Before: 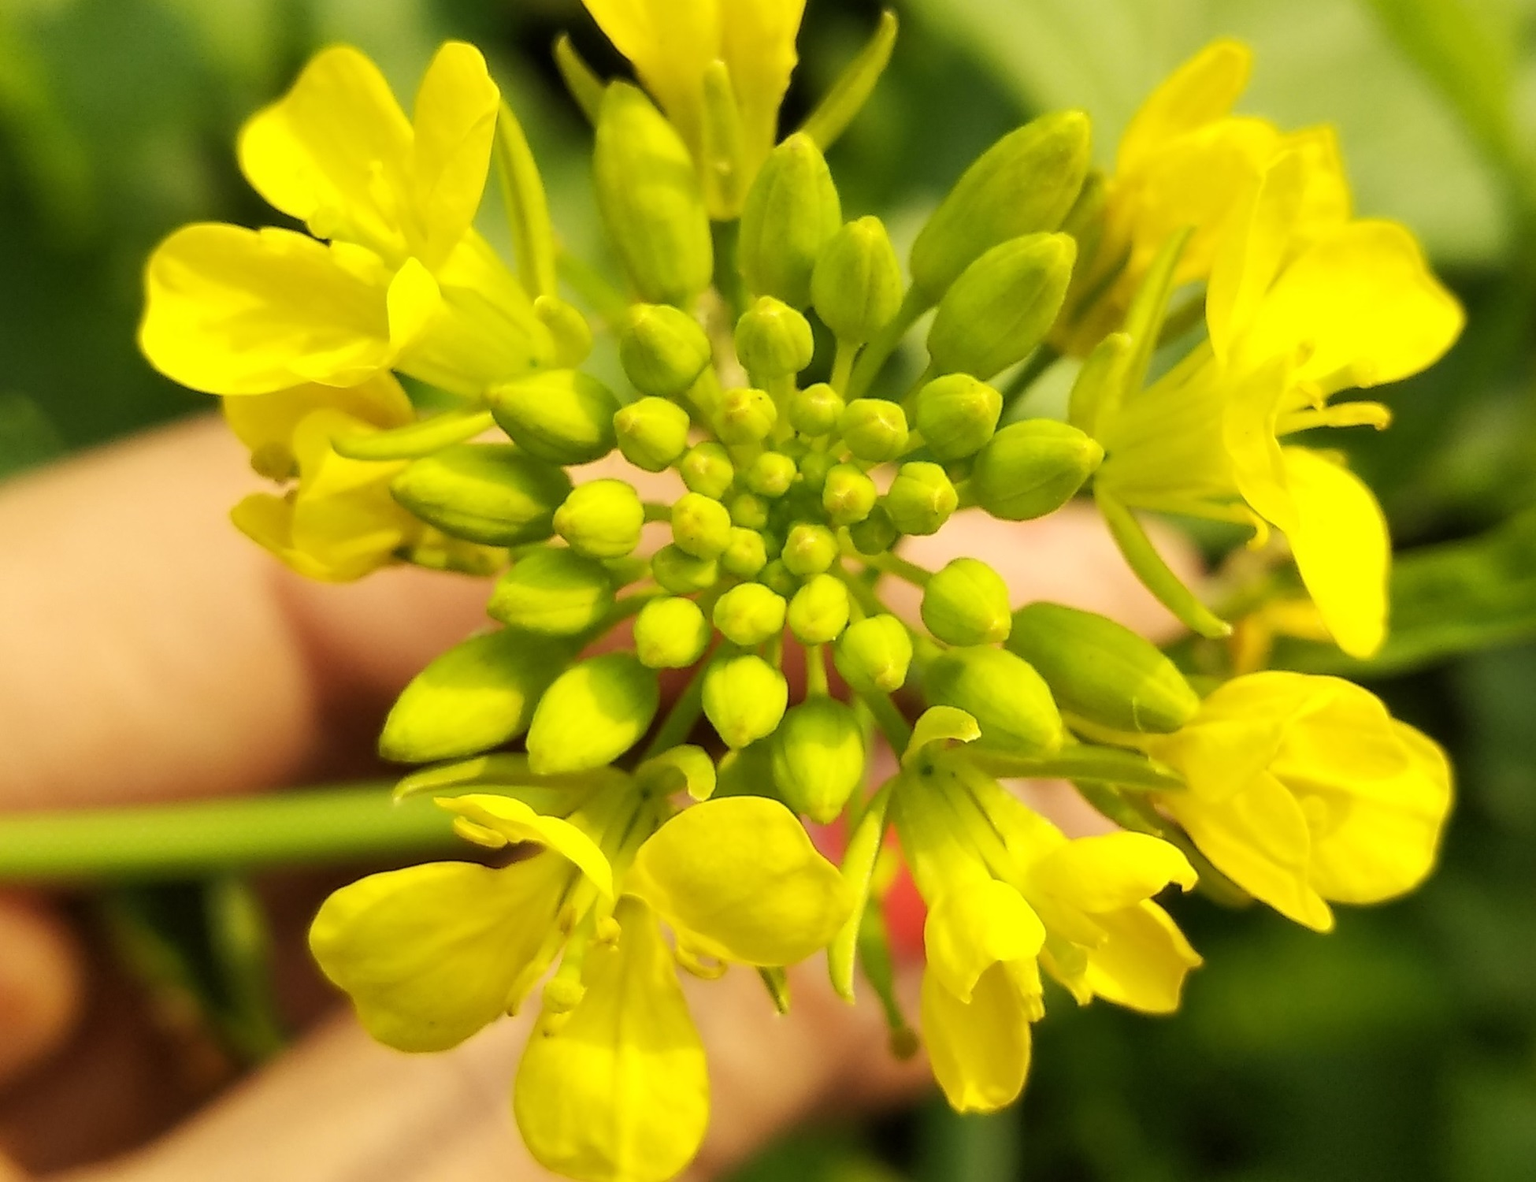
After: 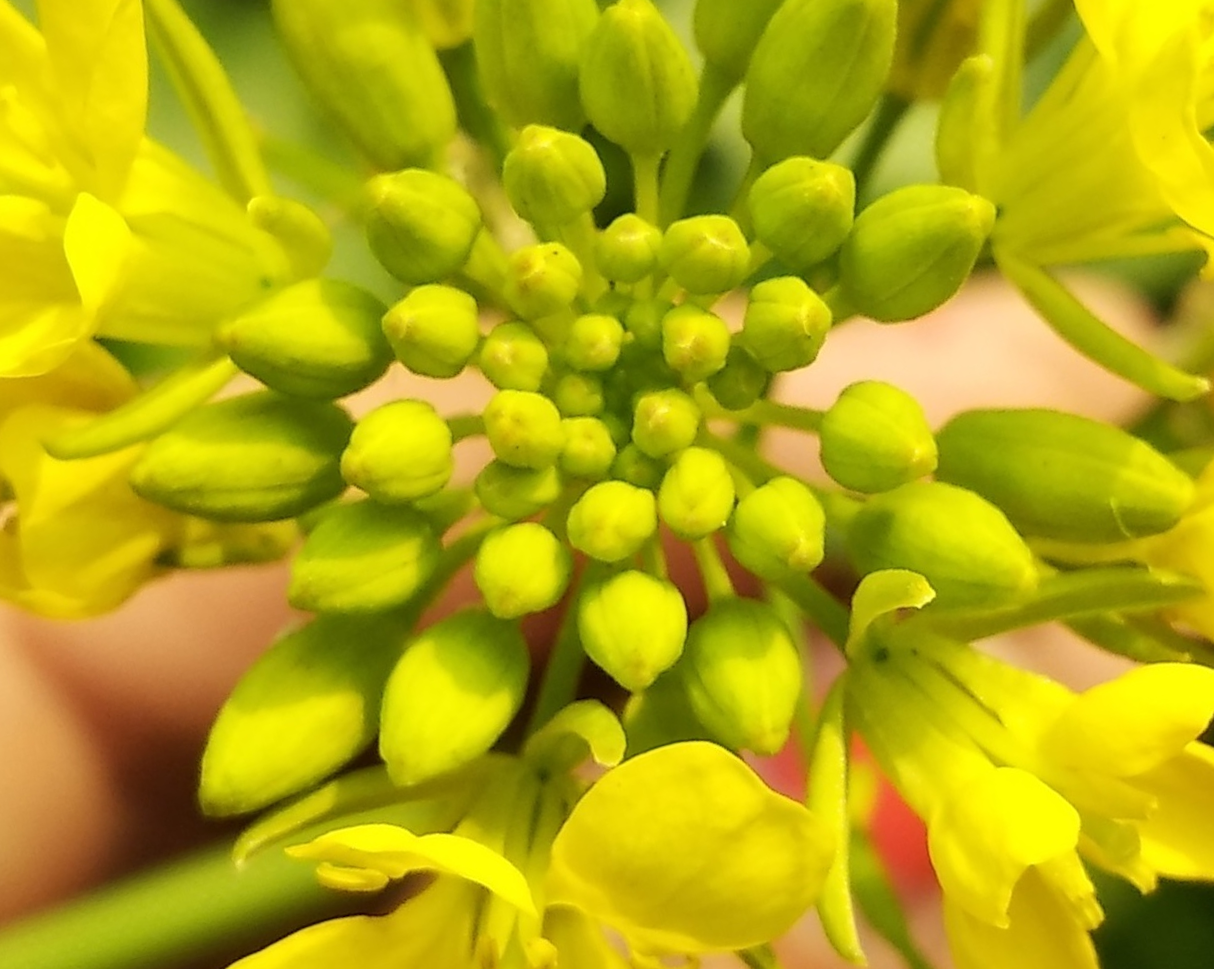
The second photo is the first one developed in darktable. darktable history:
rotate and perspective: rotation -14.8°, crop left 0.1, crop right 0.903, crop top 0.25, crop bottom 0.748
crop and rotate: left 15.446%, right 17.836%
